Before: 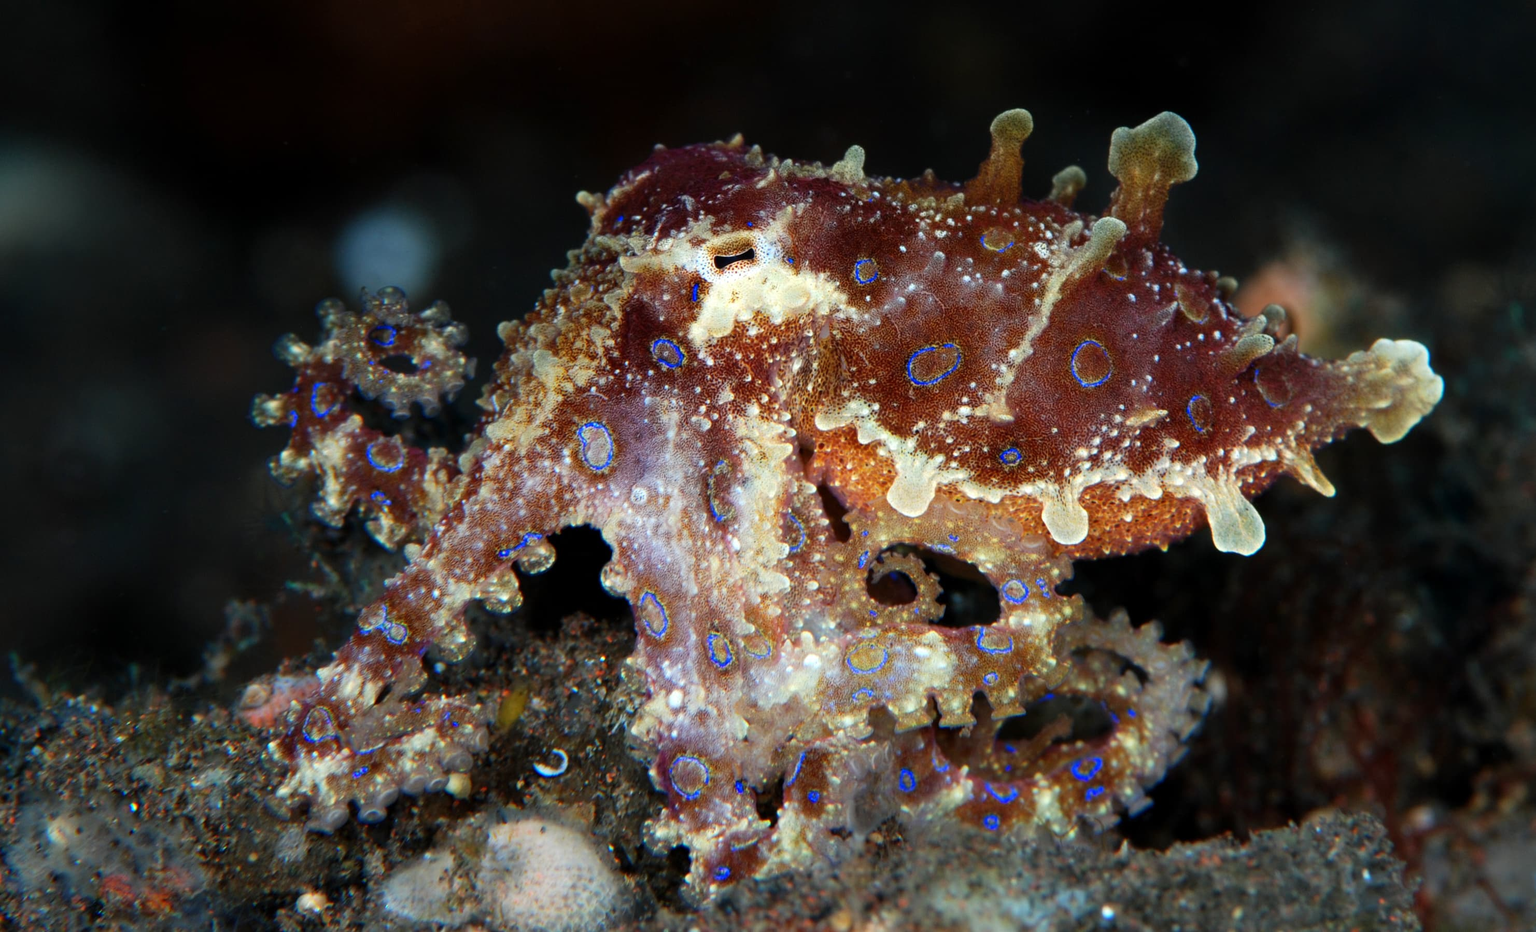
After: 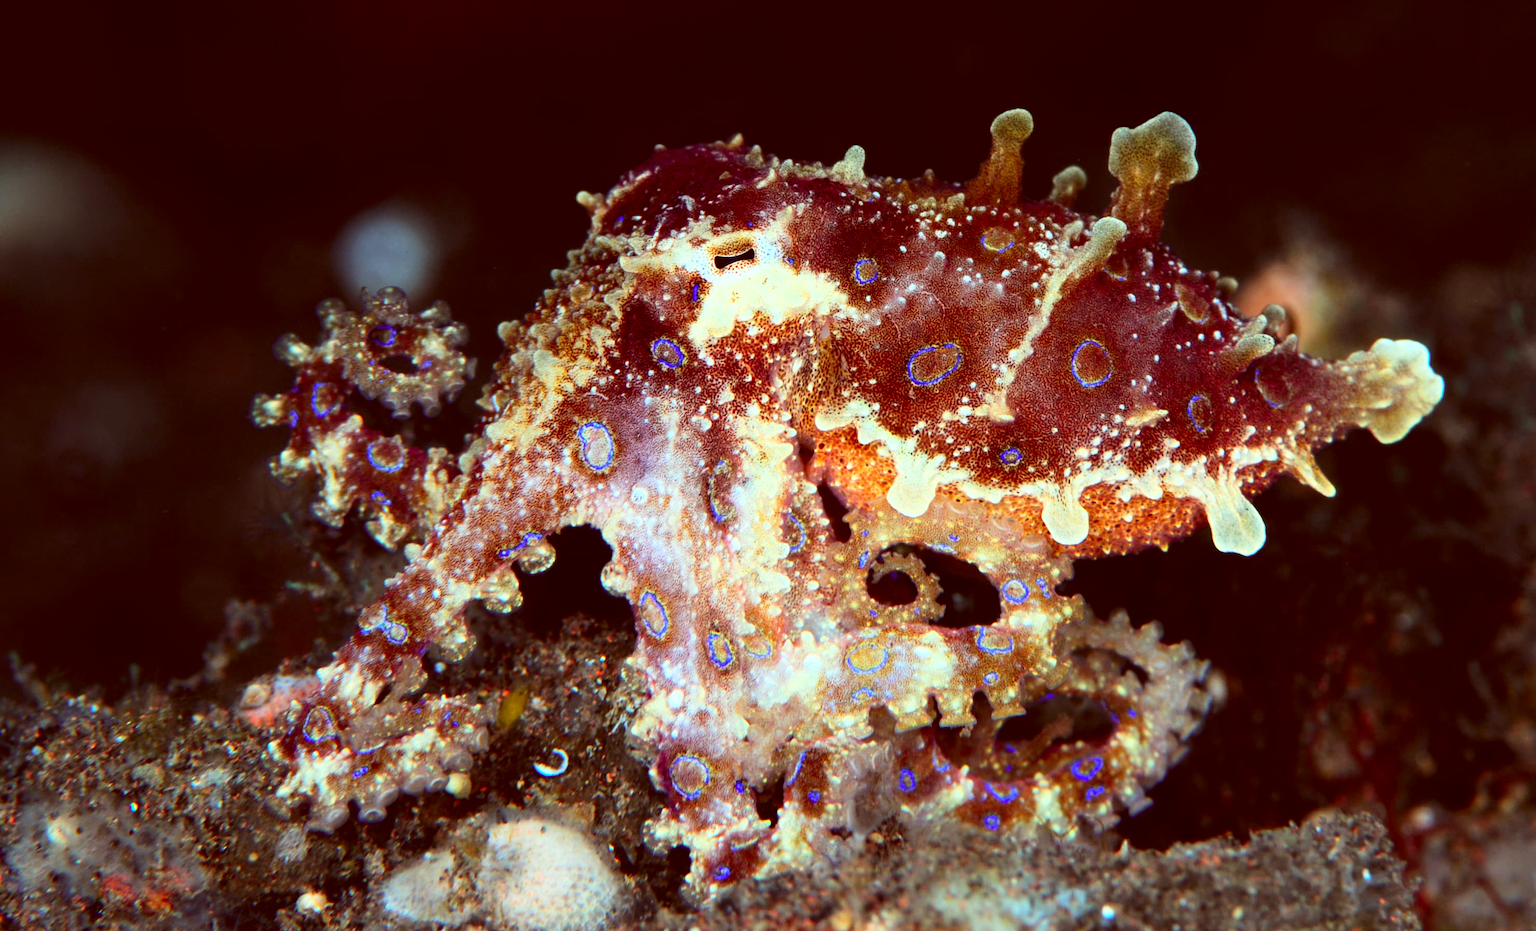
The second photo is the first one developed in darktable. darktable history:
color correction: highlights a* -7.16, highlights b* -0.158, shadows a* 20.16, shadows b* 12.3
tone curve: curves: ch0 [(0, 0) (0.003, 0.011) (0.011, 0.02) (0.025, 0.032) (0.044, 0.046) (0.069, 0.071) (0.1, 0.107) (0.136, 0.144) (0.177, 0.189) (0.224, 0.244) (0.277, 0.309) (0.335, 0.398) (0.399, 0.477) (0.468, 0.583) (0.543, 0.675) (0.623, 0.772) (0.709, 0.855) (0.801, 0.926) (0.898, 0.979) (1, 1)], color space Lab, linked channels
